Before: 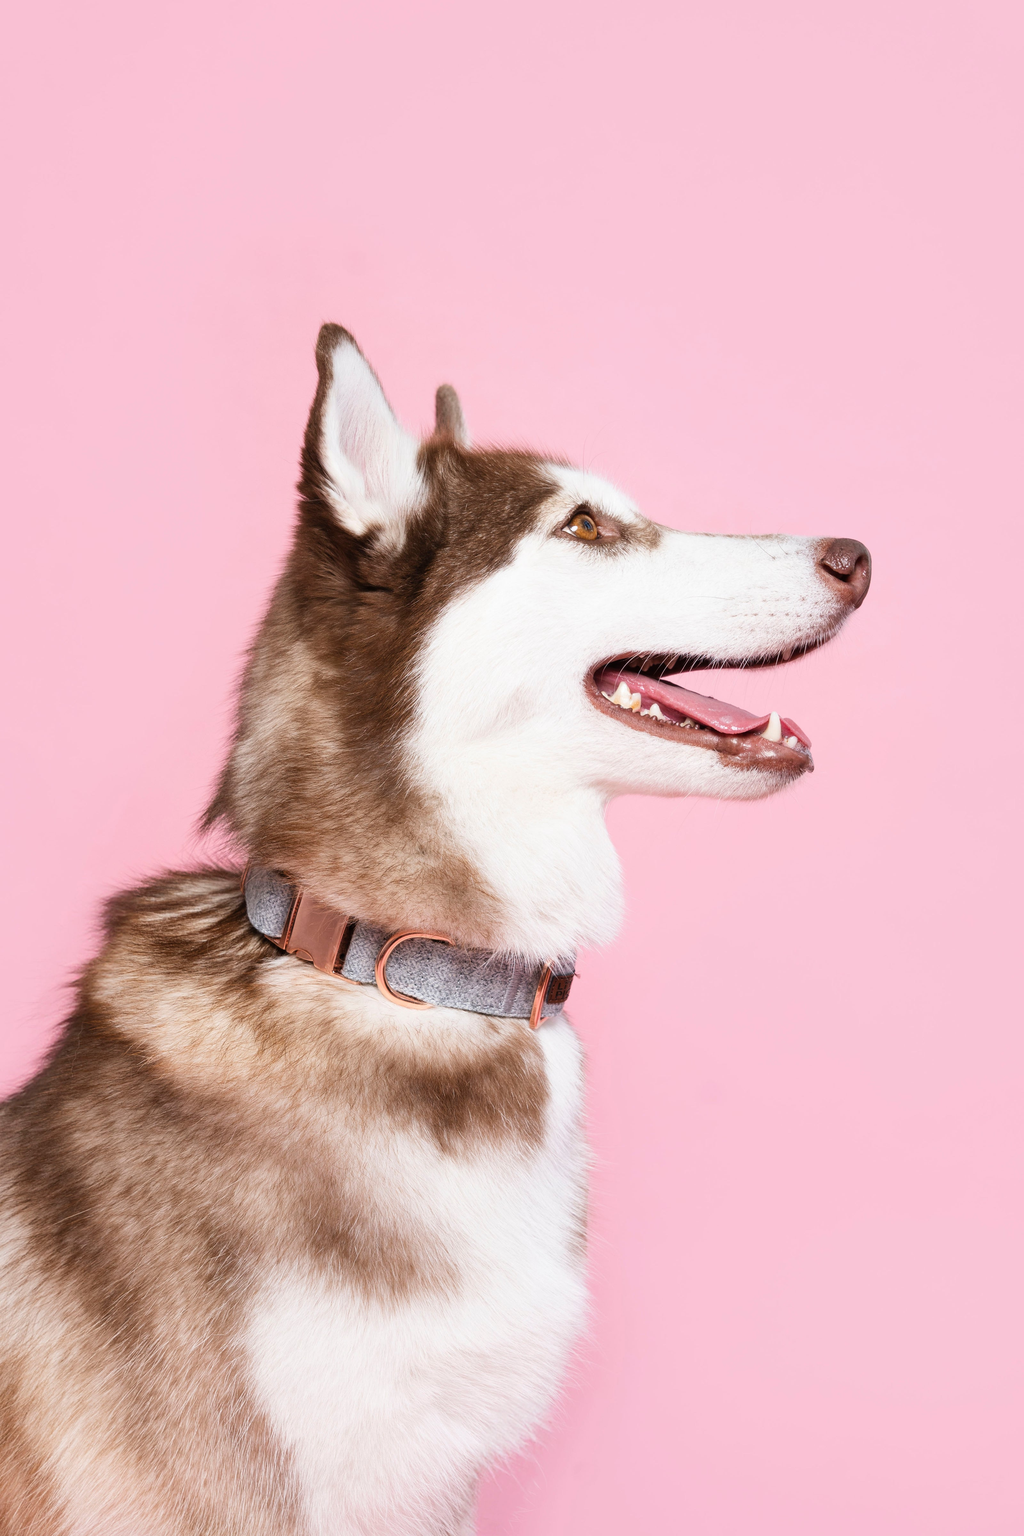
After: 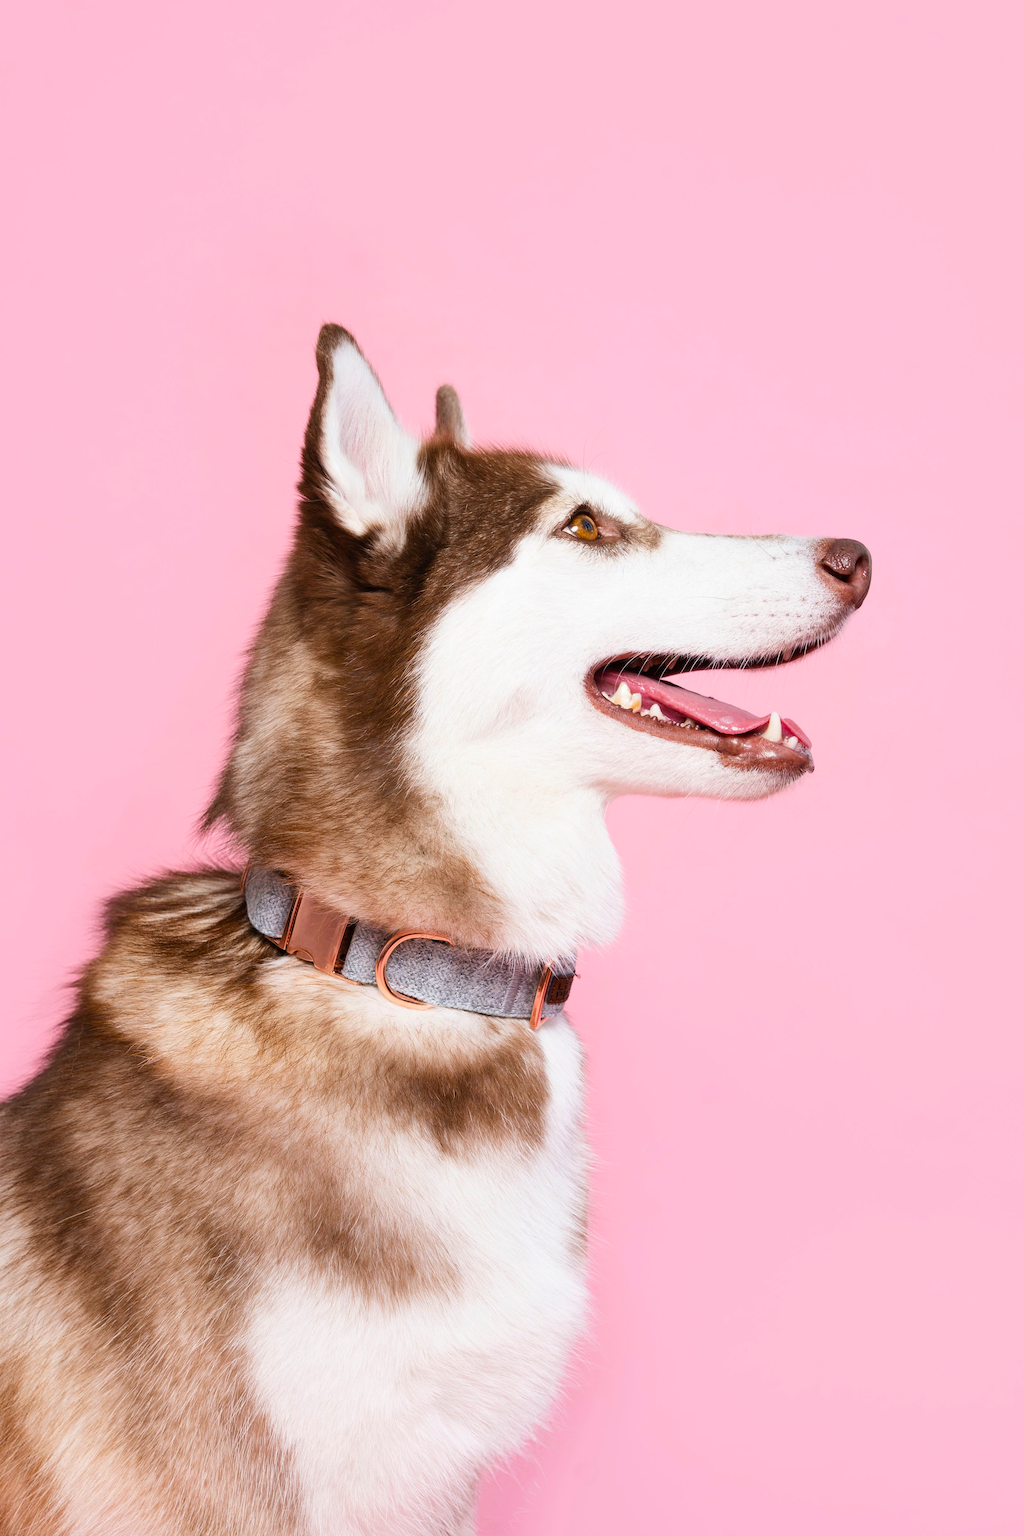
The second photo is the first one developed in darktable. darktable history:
color balance rgb: shadows lift › luminance -19.928%, perceptual saturation grading › global saturation 25.148%
